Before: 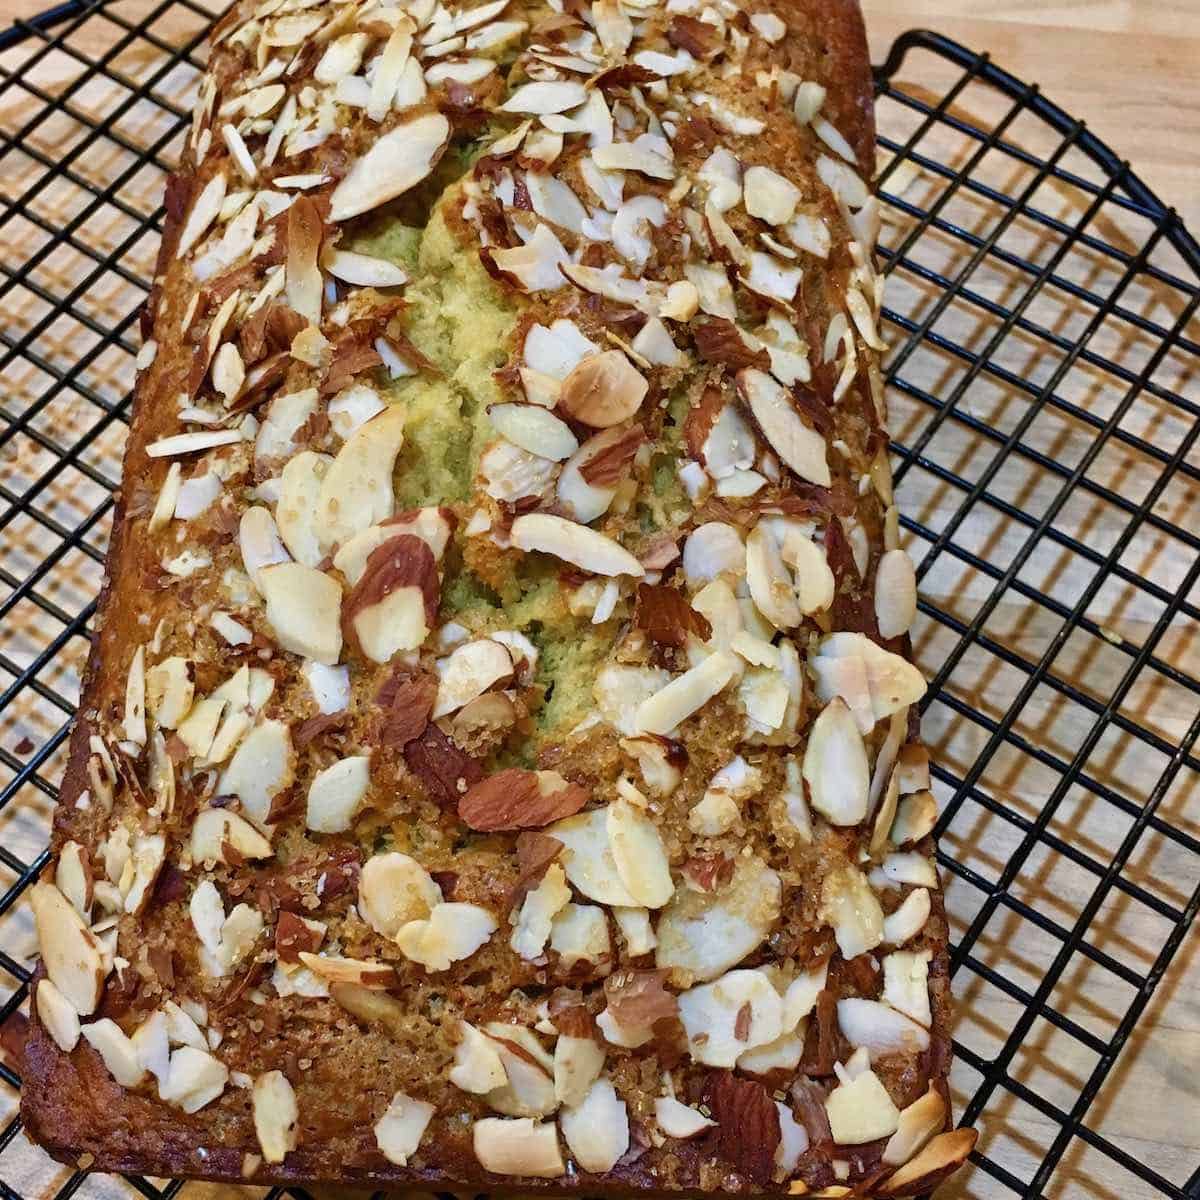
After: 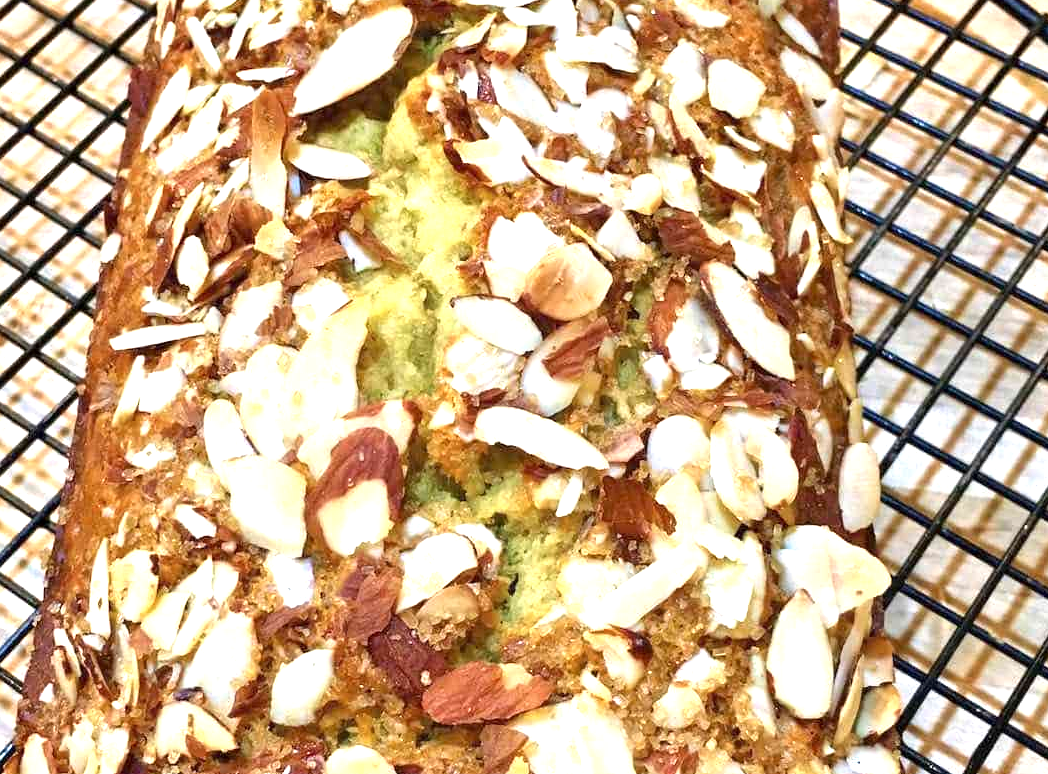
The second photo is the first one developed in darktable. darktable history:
exposure: exposure 1.16 EV, compensate exposure bias true, compensate highlight preservation false
crop: left 3.015%, top 8.969%, right 9.647%, bottom 26.457%
